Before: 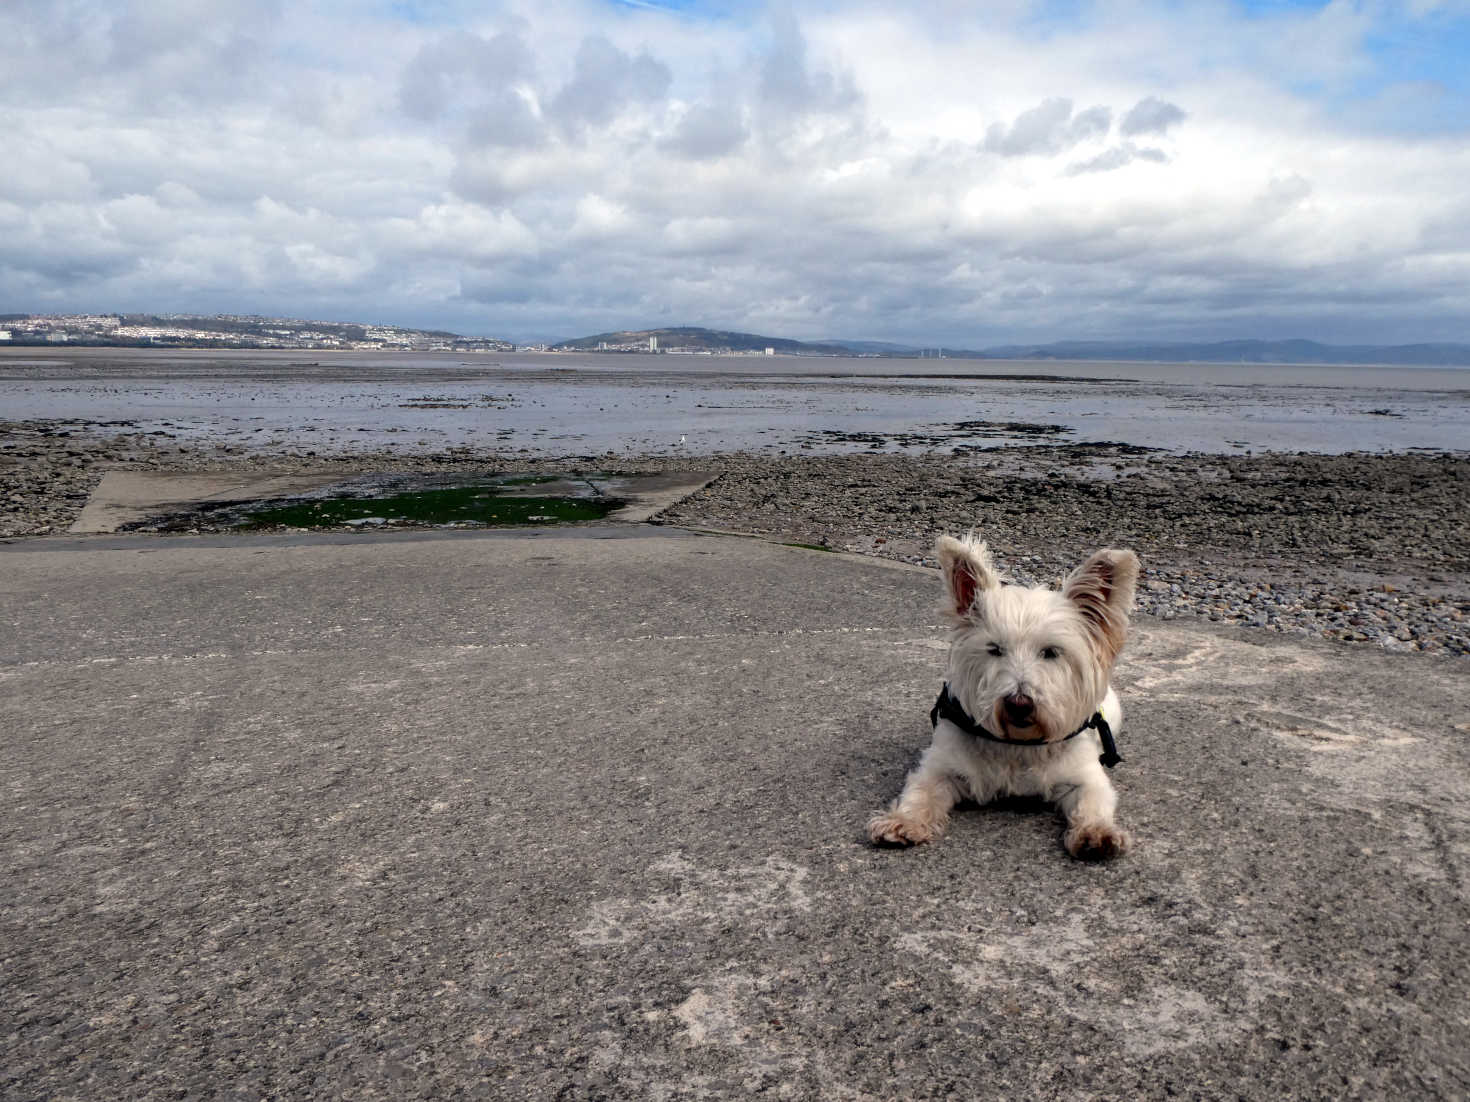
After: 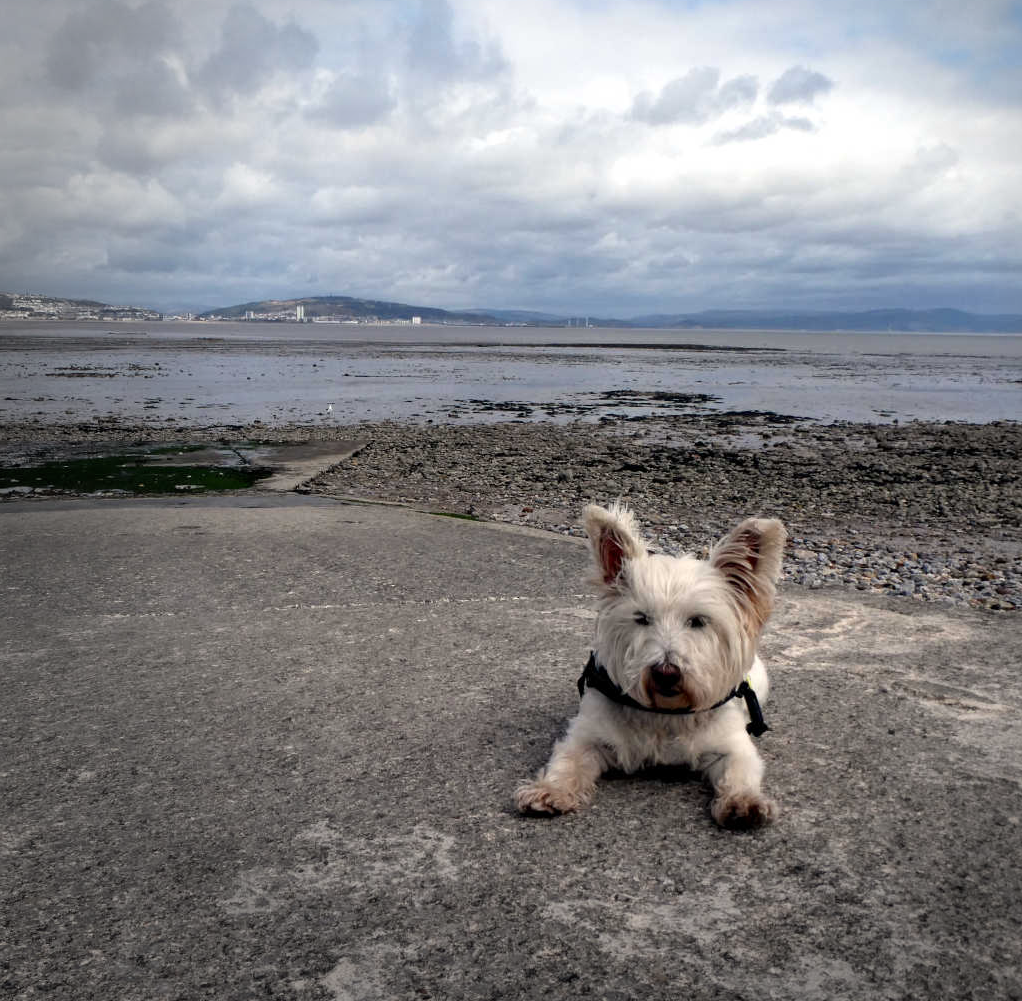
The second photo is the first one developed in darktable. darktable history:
vignetting: fall-off start 73.57%, center (0.22, -0.235)
crop and rotate: left 24.034%, top 2.838%, right 6.406%, bottom 6.299%
contrast brightness saturation: contrast 0.05
